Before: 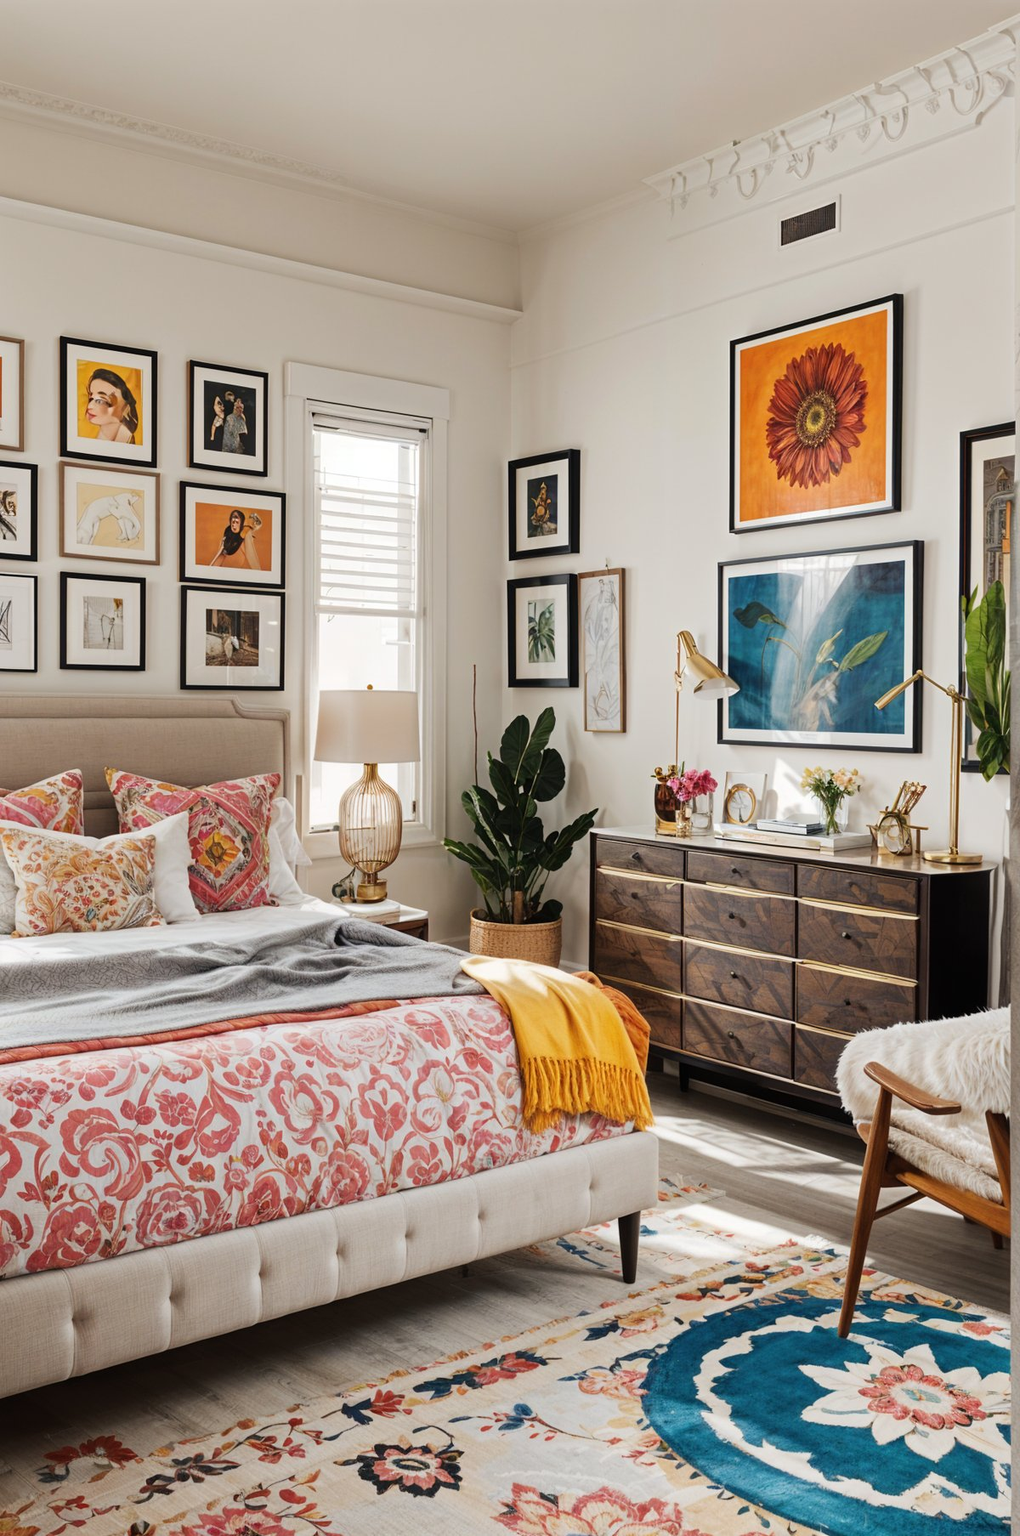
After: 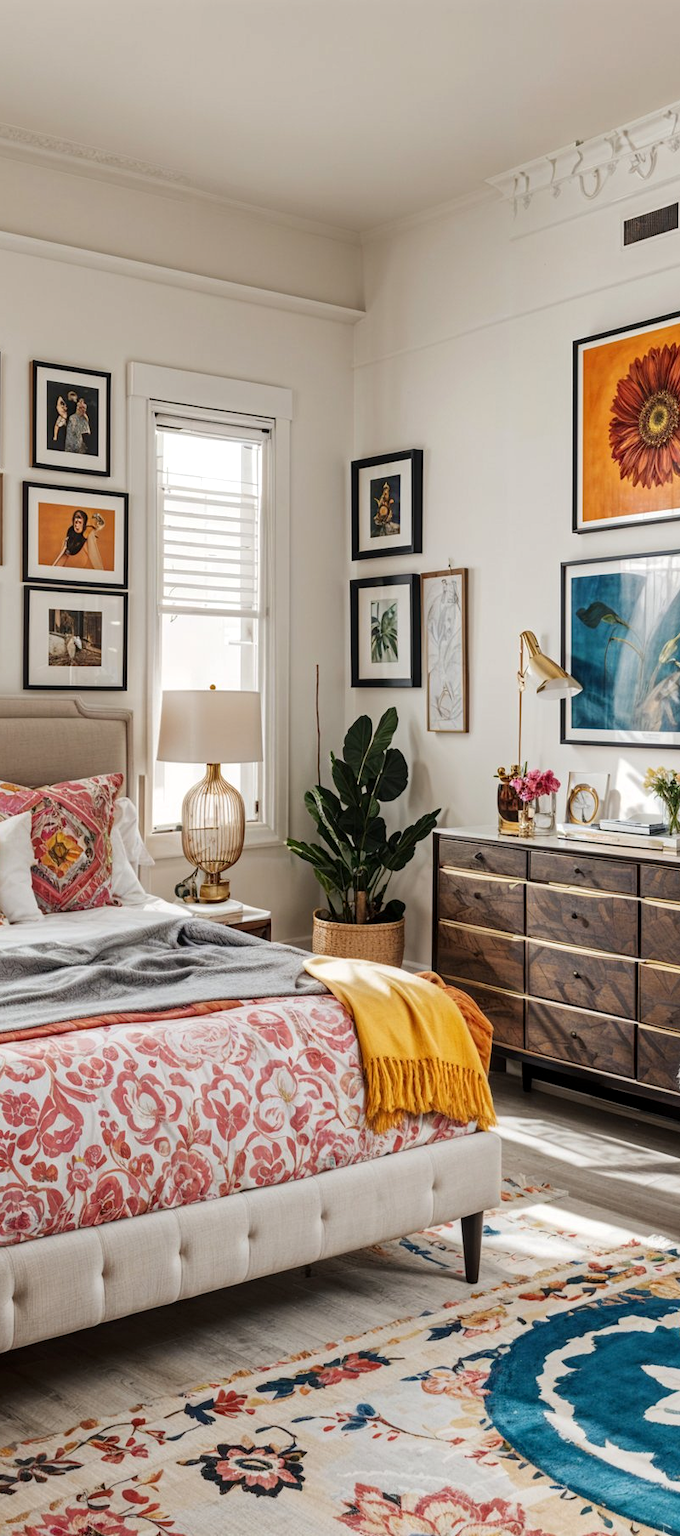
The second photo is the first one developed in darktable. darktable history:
exposure: exposure -0.05 EV
local contrast: on, module defaults
crop and rotate: left 15.446%, right 17.836%
